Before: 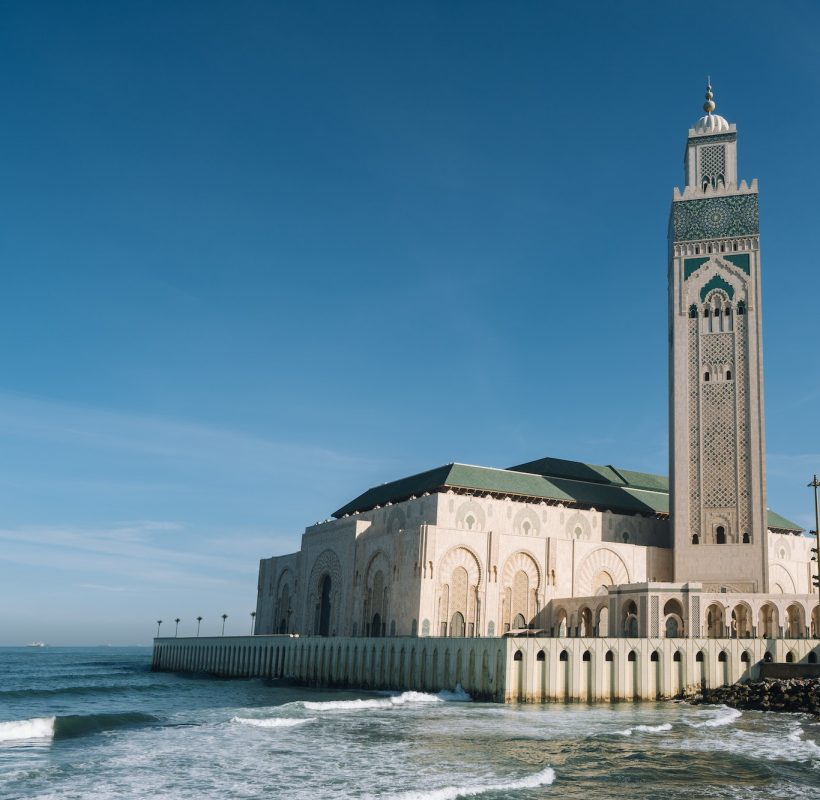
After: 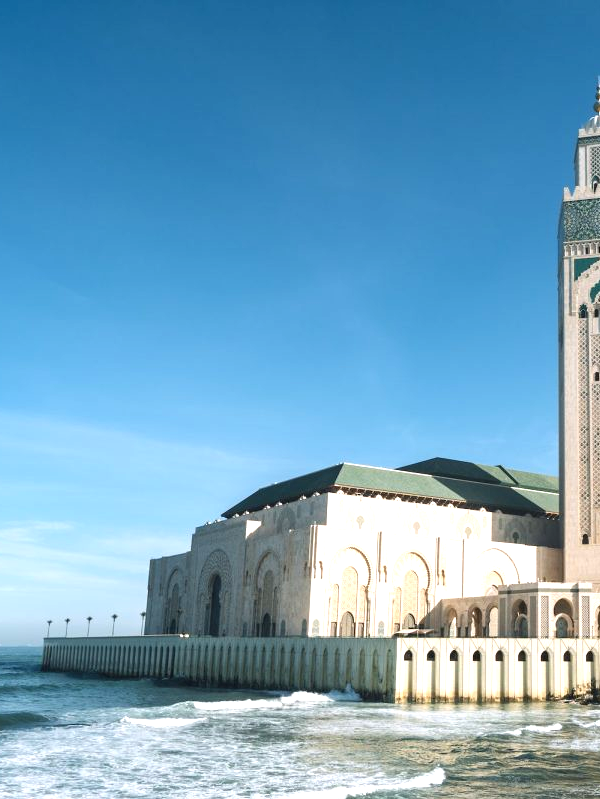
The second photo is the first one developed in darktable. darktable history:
crop: left 13.443%, right 13.31%
exposure: black level correction 0, exposure 0.9 EV, compensate exposure bias true, compensate highlight preservation false
